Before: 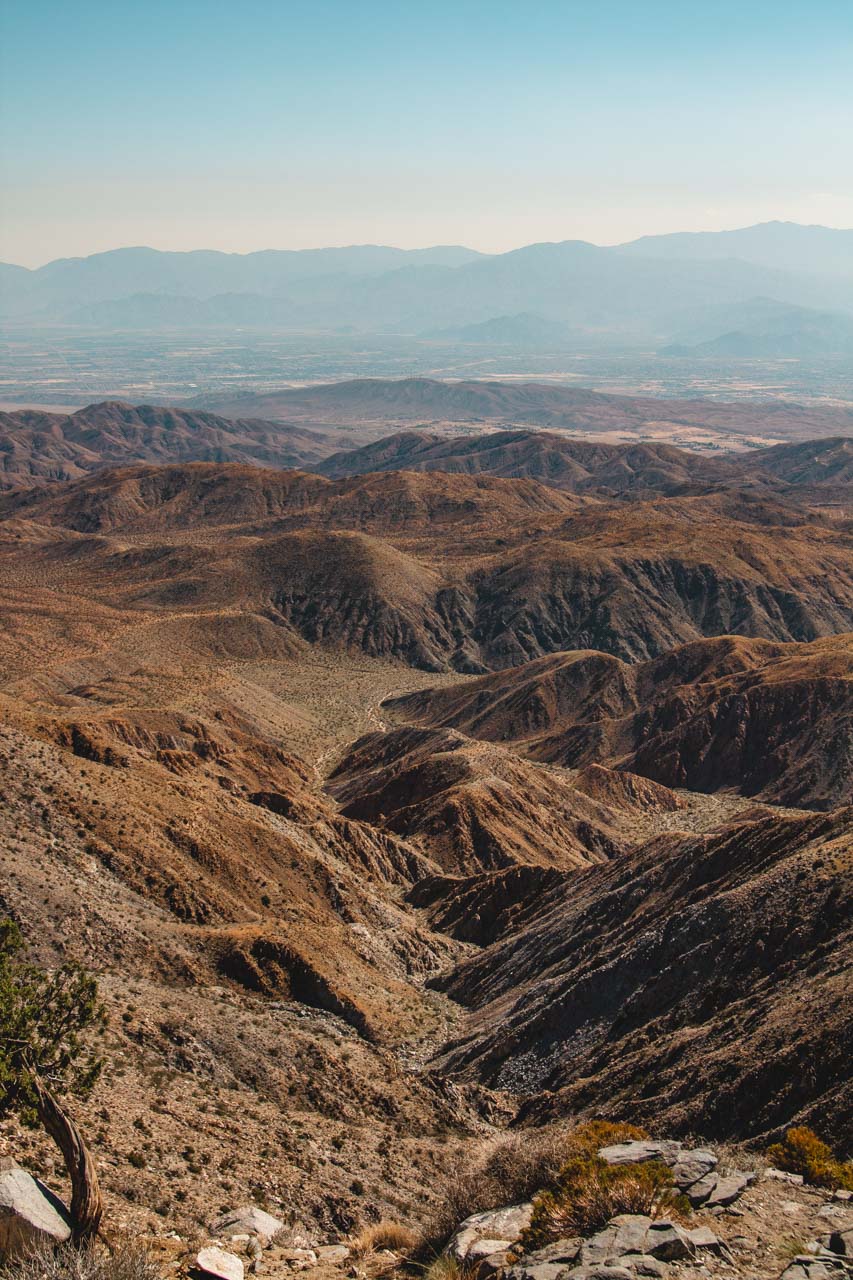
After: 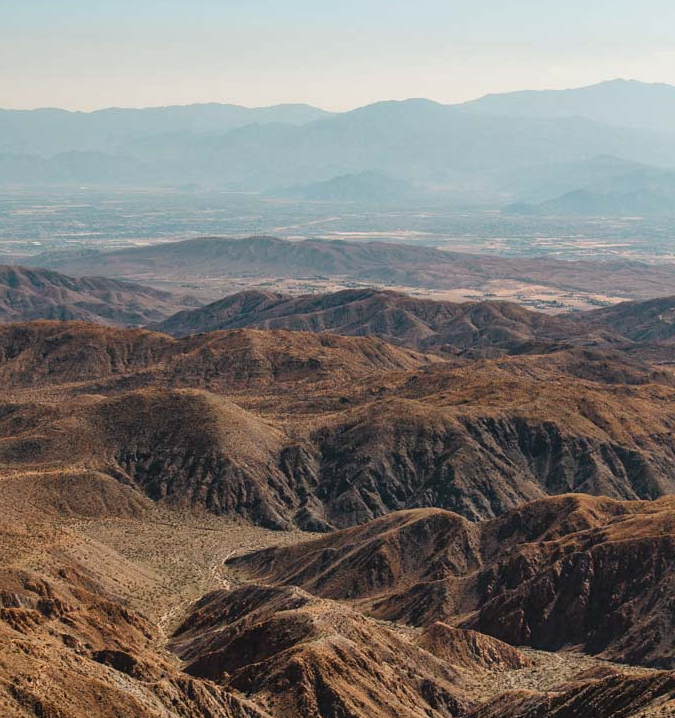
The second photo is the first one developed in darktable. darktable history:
local contrast: mode bilateral grid, contrast 19, coarseness 51, detail 119%, midtone range 0.2
crop: left 18.365%, top 11.109%, right 2.465%, bottom 32.76%
